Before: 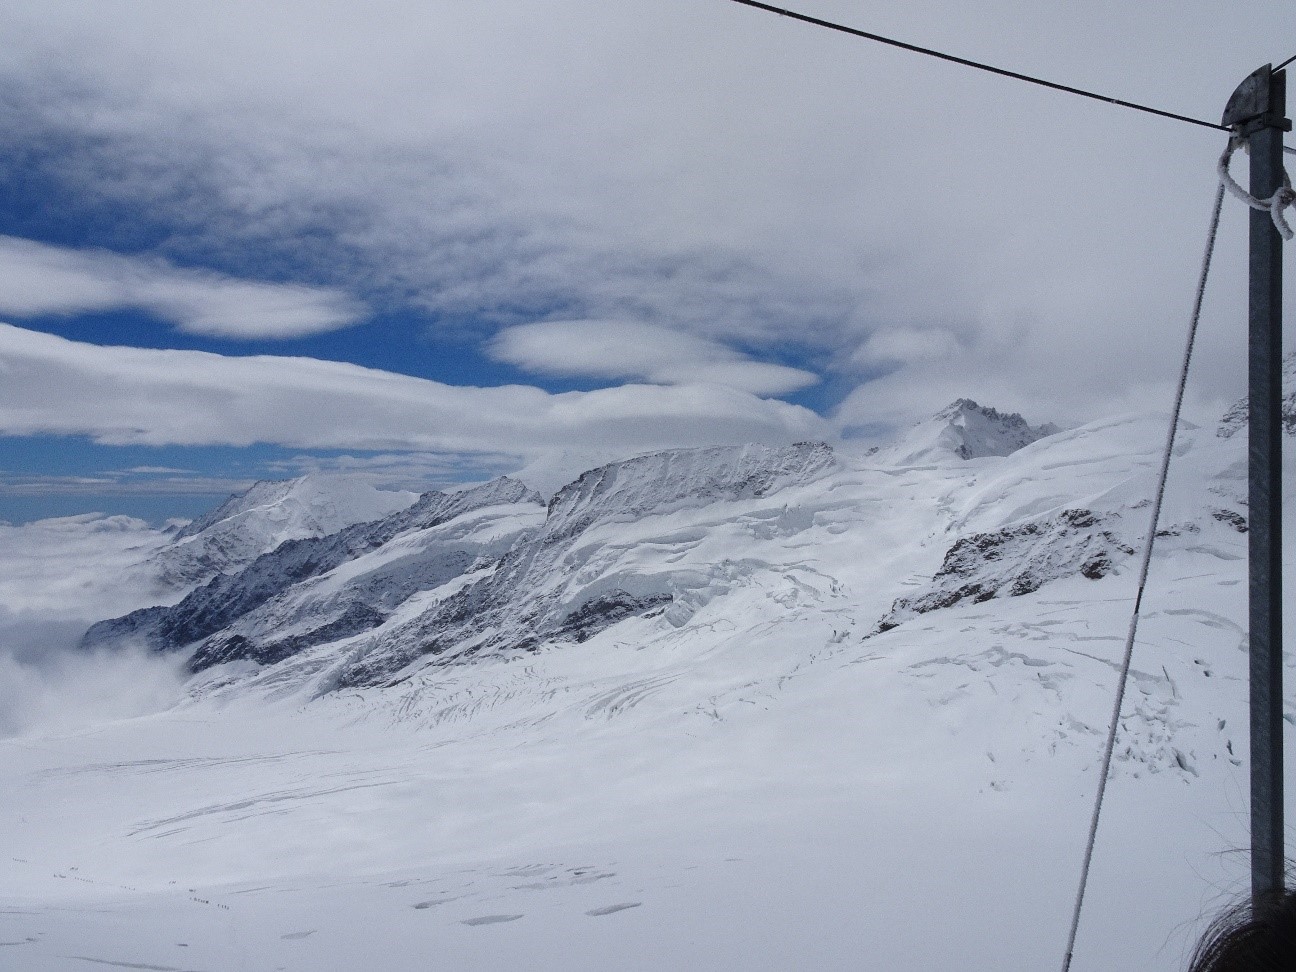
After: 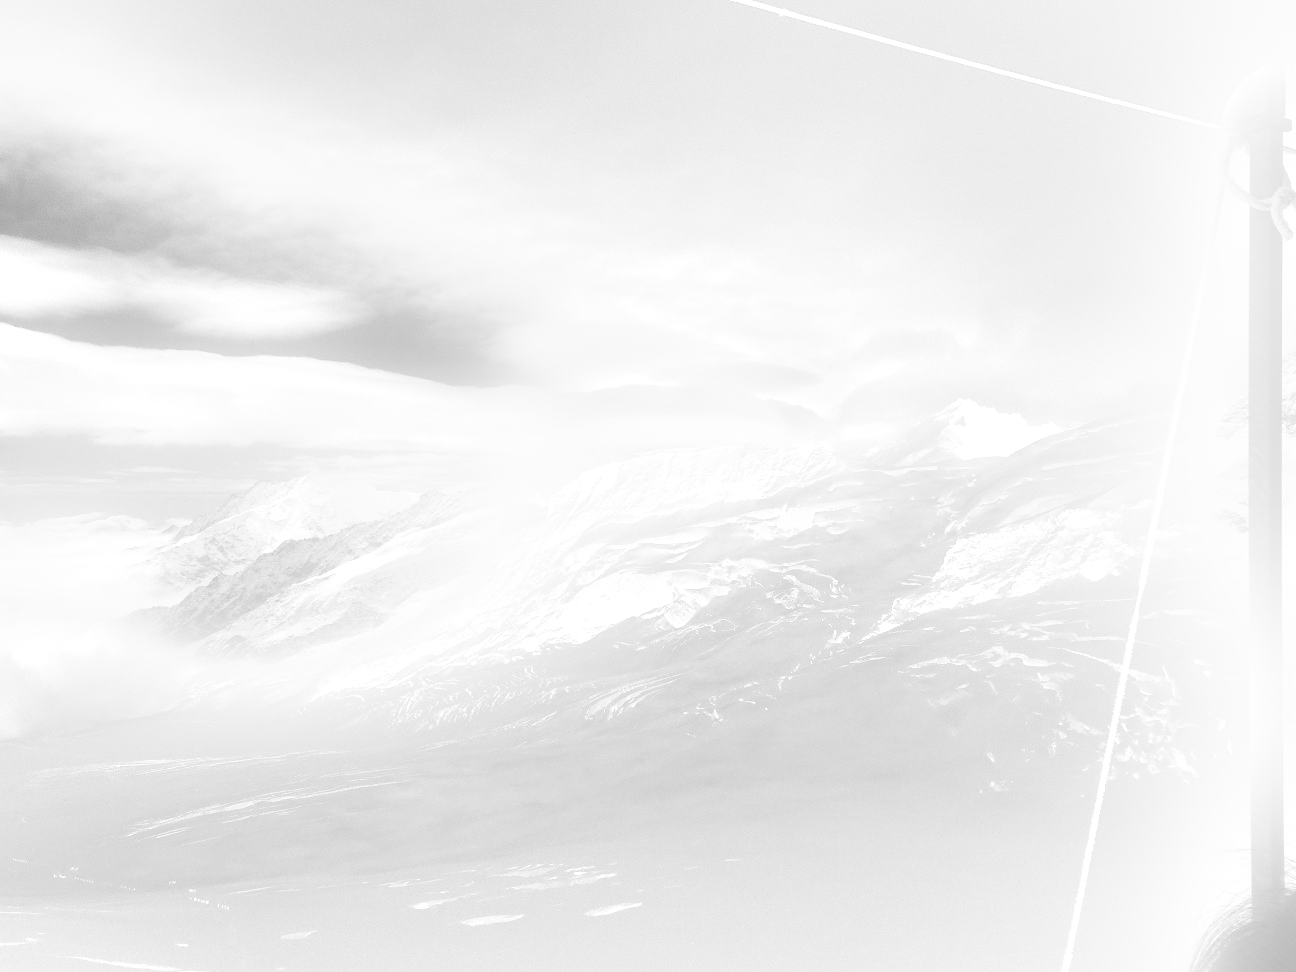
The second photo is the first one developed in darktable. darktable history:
exposure: black level correction 0, exposure 1.1 EV, compensate highlight preservation false
bloom: threshold 82.5%, strength 16.25%
monochrome: on, module defaults
color balance rgb: linear chroma grading › global chroma 25%, perceptual saturation grading › global saturation 45%, perceptual saturation grading › highlights -50%, perceptual saturation grading › shadows 30%, perceptual brilliance grading › global brilliance 18%, global vibrance 40%
color correction: highlights a* 17.03, highlights b* 0.205, shadows a* -15.38, shadows b* -14.56, saturation 1.5
